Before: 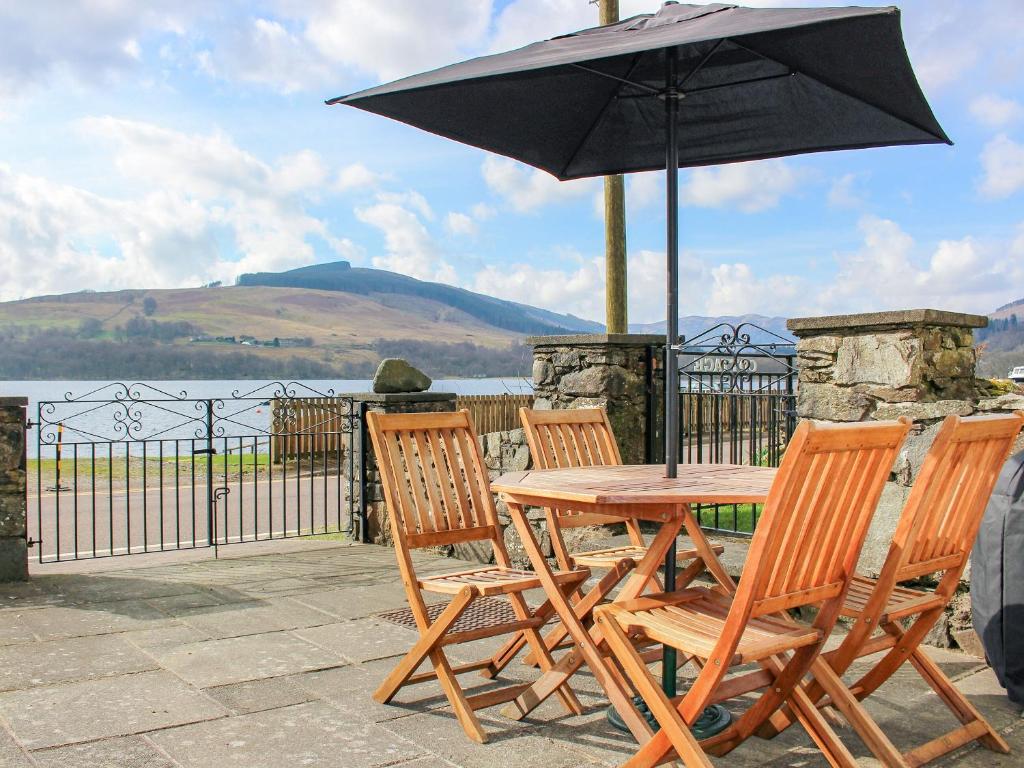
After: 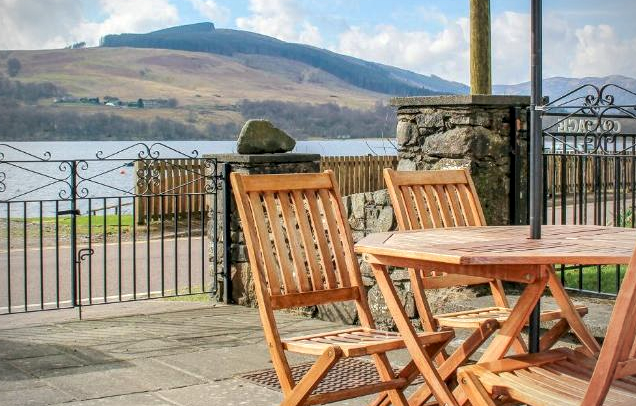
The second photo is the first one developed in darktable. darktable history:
crop: left 13.342%, top 31.157%, right 24.522%, bottom 15.851%
vignetting: on, module defaults
local contrast: detail 130%
